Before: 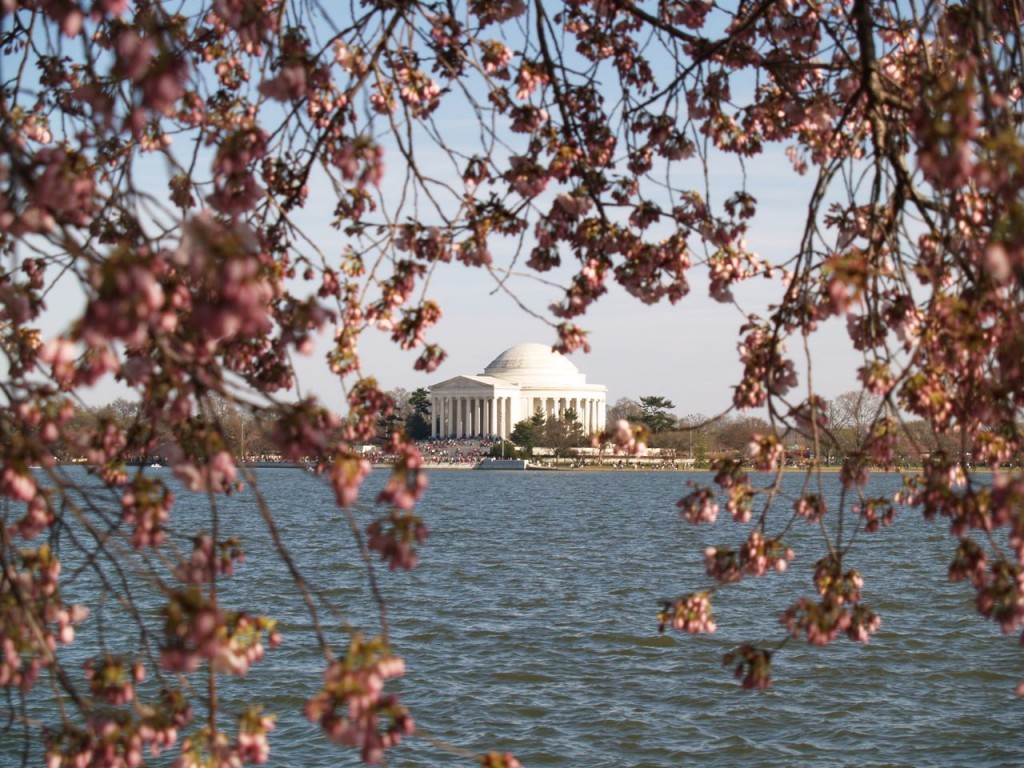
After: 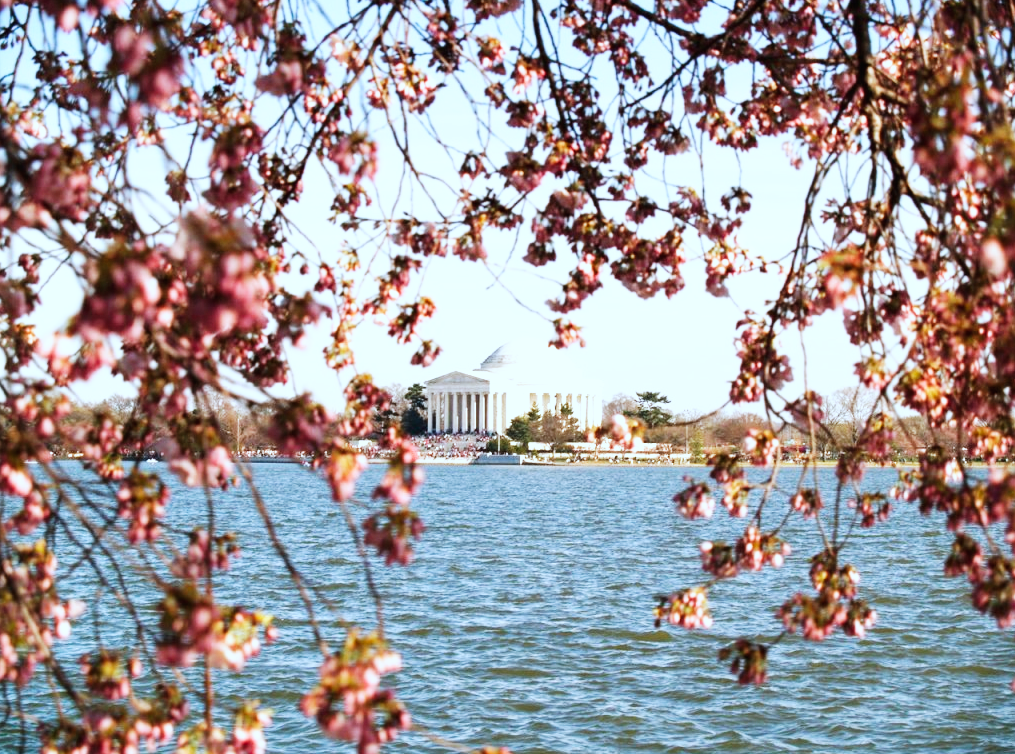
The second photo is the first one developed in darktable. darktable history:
base curve: curves: ch0 [(0, 0) (0.007, 0.004) (0.027, 0.03) (0.046, 0.07) (0.207, 0.54) (0.442, 0.872) (0.673, 0.972) (1, 1)], preserve colors none
crop: left 0.449%, top 0.764%, right 0.229%, bottom 0.945%
color correction: highlights a* -3.99, highlights b* -10.95
